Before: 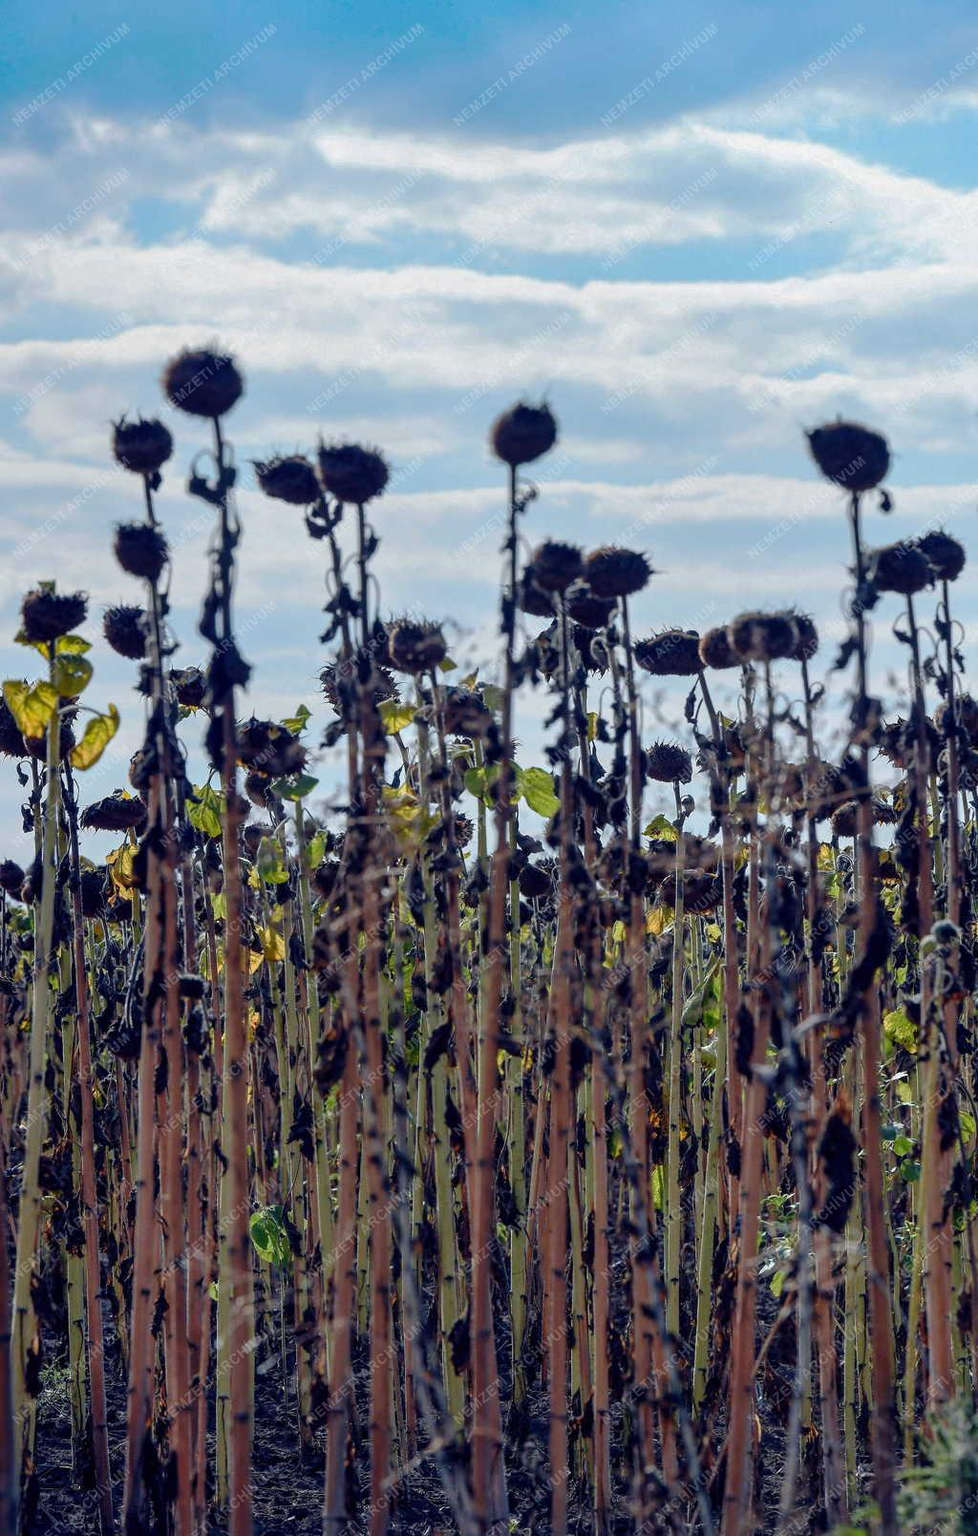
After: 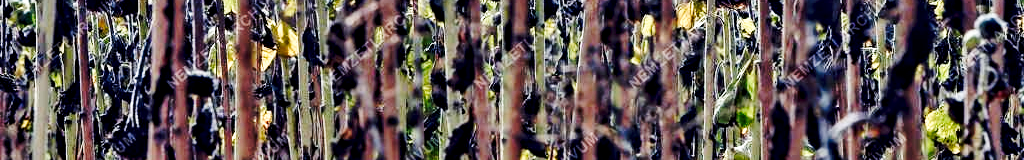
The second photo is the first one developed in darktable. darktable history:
tone curve: curves: ch0 [(0, 0) (0.003, 0.003) (0.011, 0.012) (0.025, 0.026) (0.044, 0.046) (0.069, 0.072) (0.1, 0.104) (0.136, 0.141) (0.177, 0.185) (0.224, 0.247) (0.277, 0.335) (0.335, 0.447) (0.399, 0.539) (0.468, 0.636) (0.543, 0.723) (0.623, 0.803) (0.709, 0.873) (0.801, 0.936) (0.898, 0.978) (1, 1)], preserve colors none
crop and rotate: top 59.084%, bottom 30.916%
contrast equalizer: y [[0.601, 0.6, 0.598, 0.598, 0.6, 0.601], [0.5 ×6], [0.5 ×6], [0 ×6], [0 ×6]]
